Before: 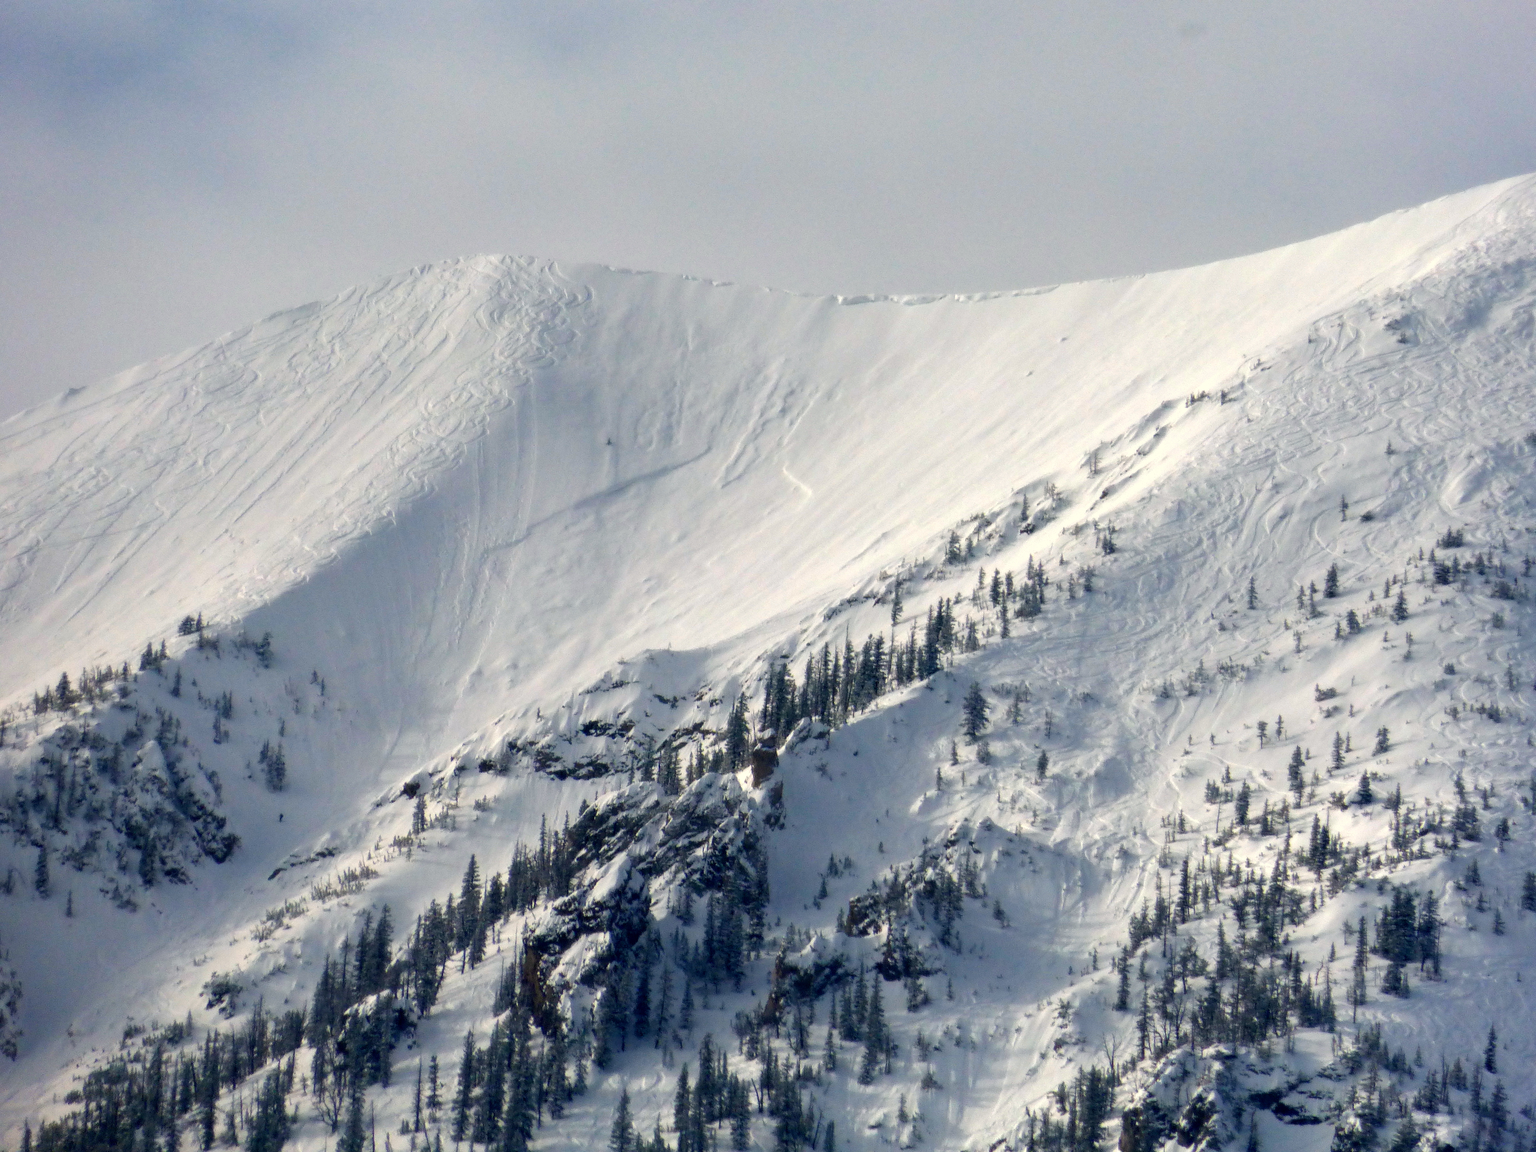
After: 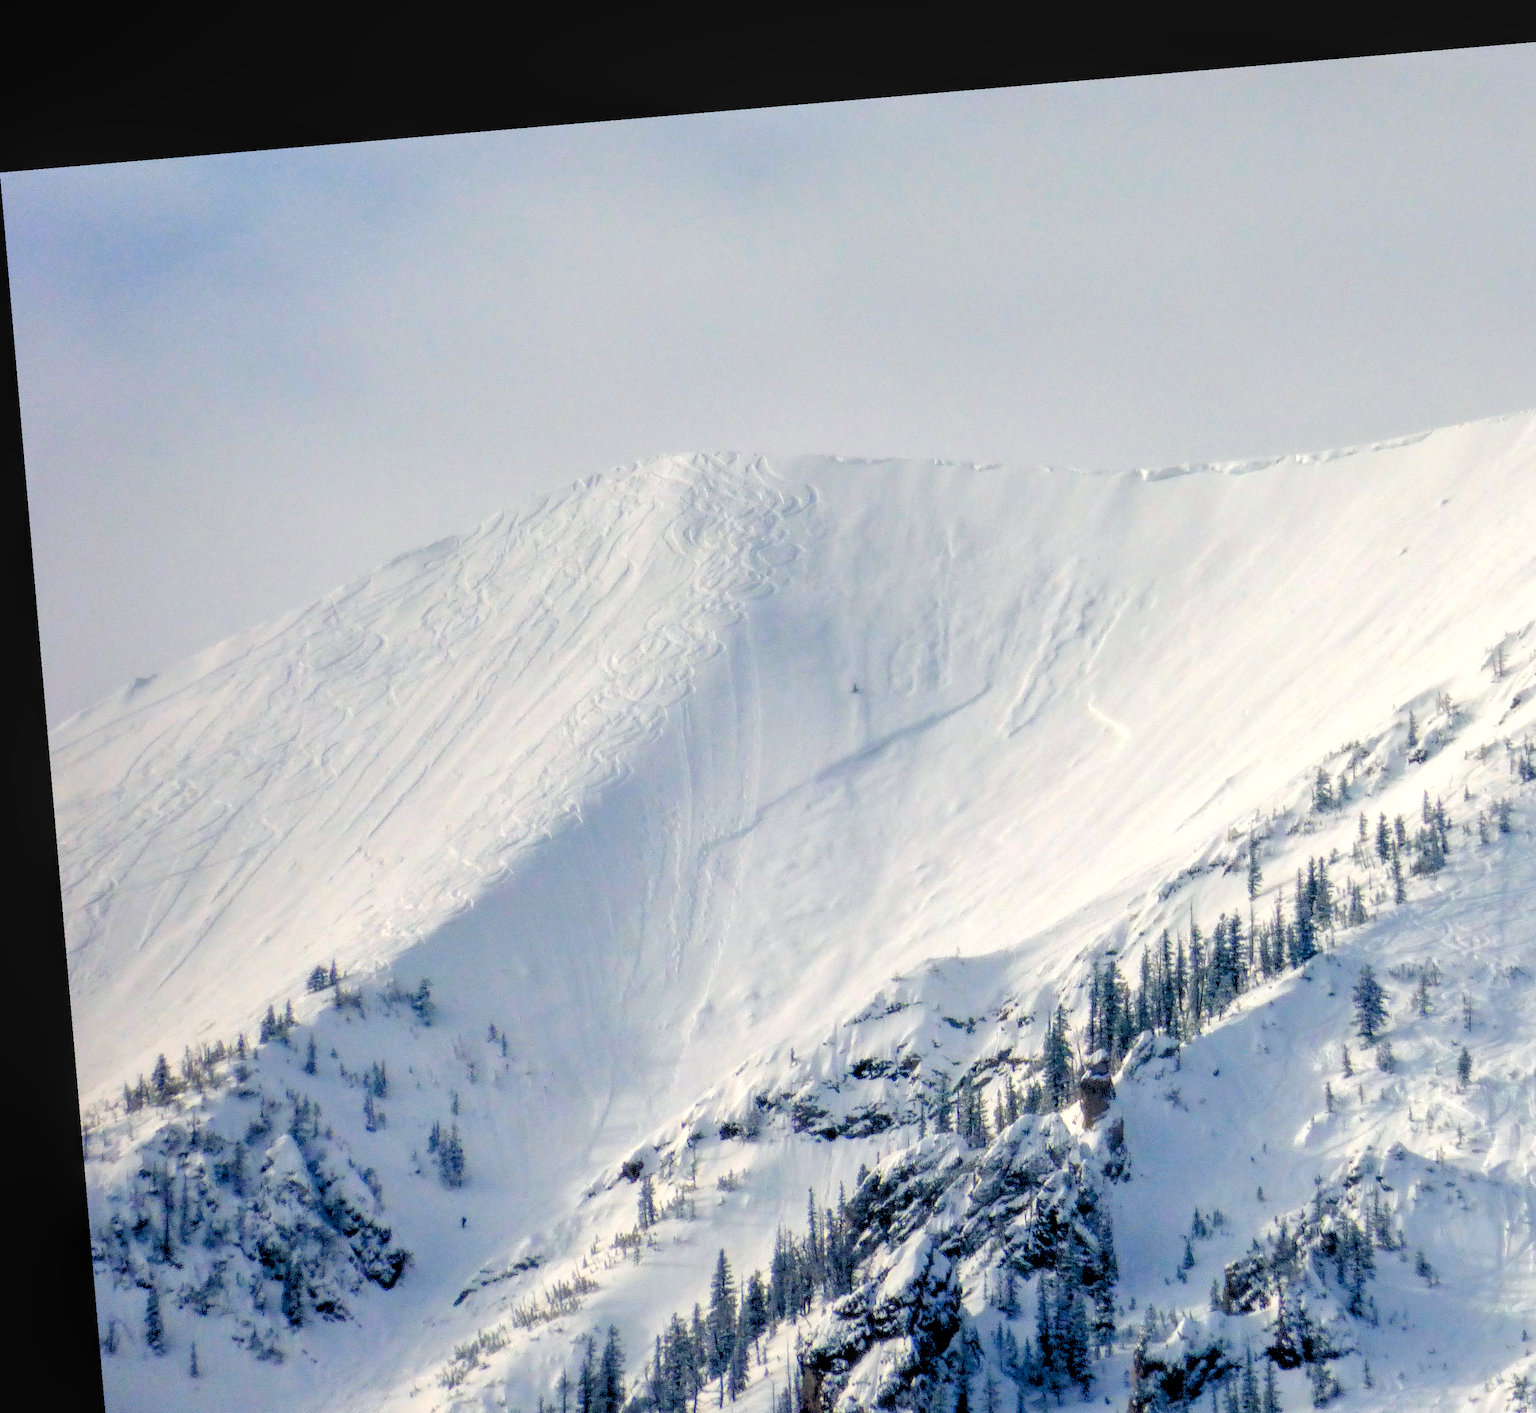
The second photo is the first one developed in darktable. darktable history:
local contrast: on, module defaults
rotate and perspective: rotation -4.86°, automatic cropping off
levels: levels [0.072, 0.414, 0.976]
crop: right 28.885%, bottom 16.626%
sharpen: radius 2.883, amount 0.868, threshold 47.523
